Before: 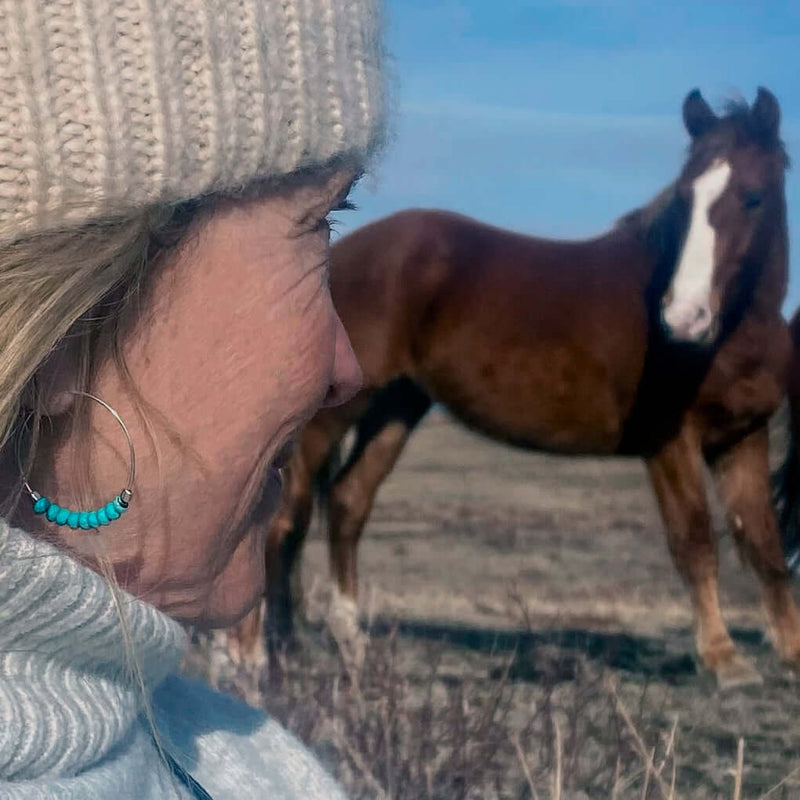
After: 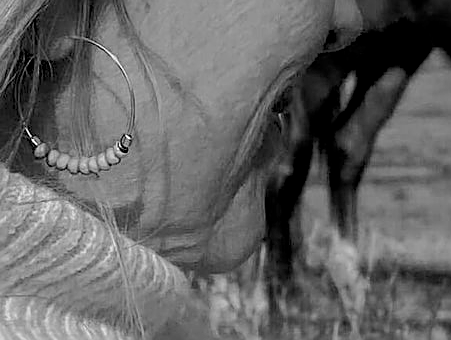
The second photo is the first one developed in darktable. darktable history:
crop: top 44.483%, right 43.593%, bottom 12.892%
exposure: black level correction 0.012, compensate highlight preservation false
sharpen: on, module defaults
color calibration: output gray [0.18, 0.41, 0.41, 0], gray › normalize channels true, illuminant same as pipeline (D50), adaptation XYZ, x 0.346, y 0.359, gamut compression 0
color balance rgb: perceptual saturation grading › global saturation 25%, perceptual brilliance grading › mid-tones 10%, perceptual brilliance grading › shadows 15%, global vibrance 20%
